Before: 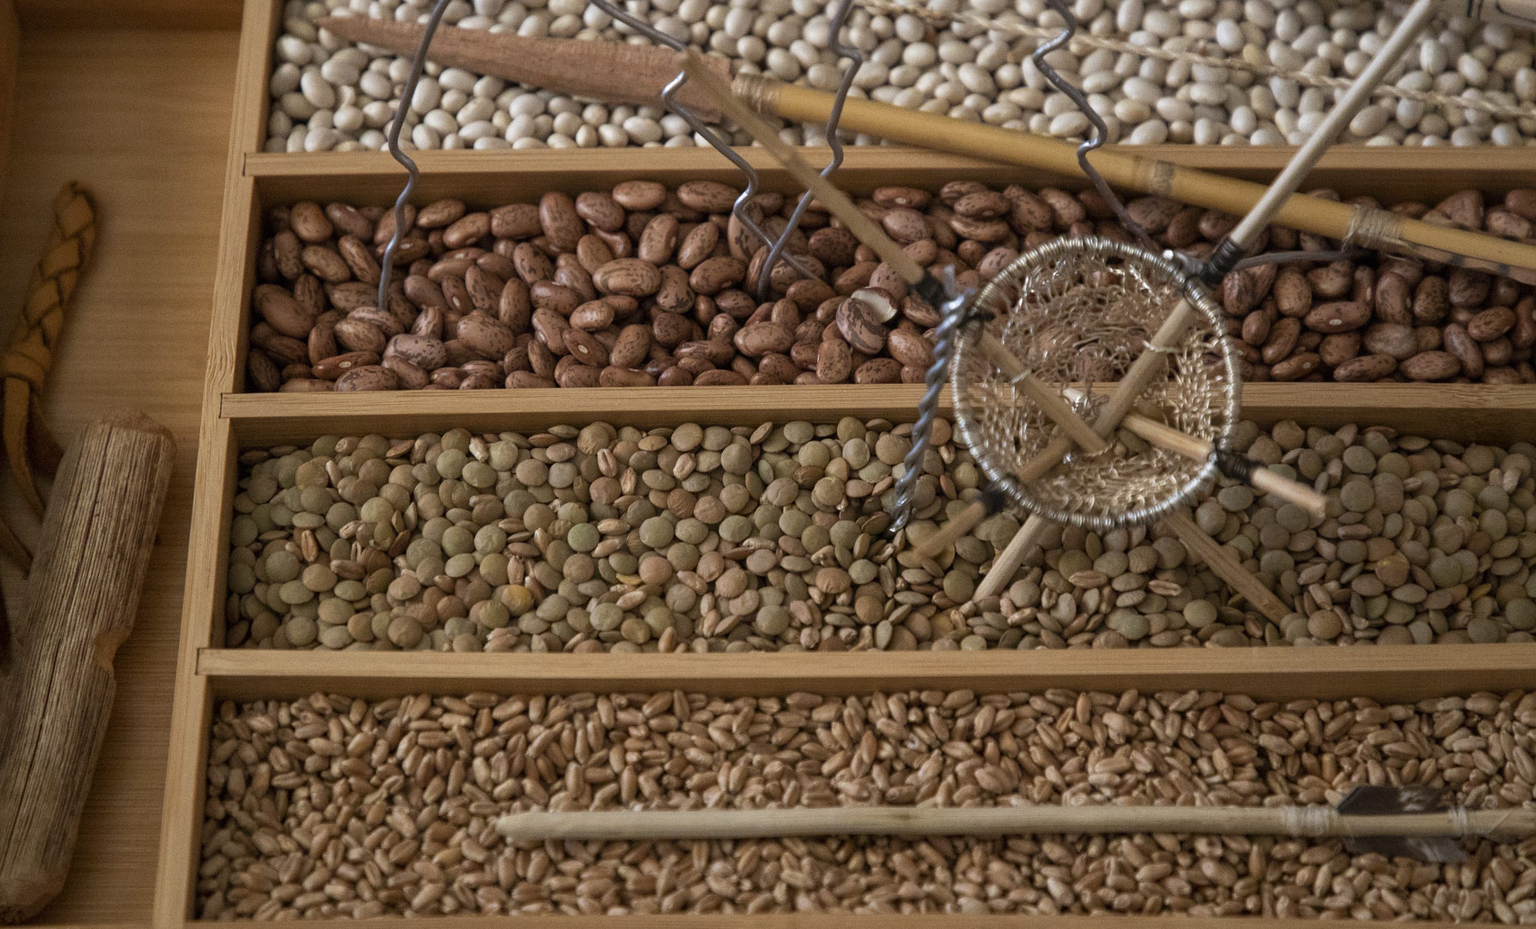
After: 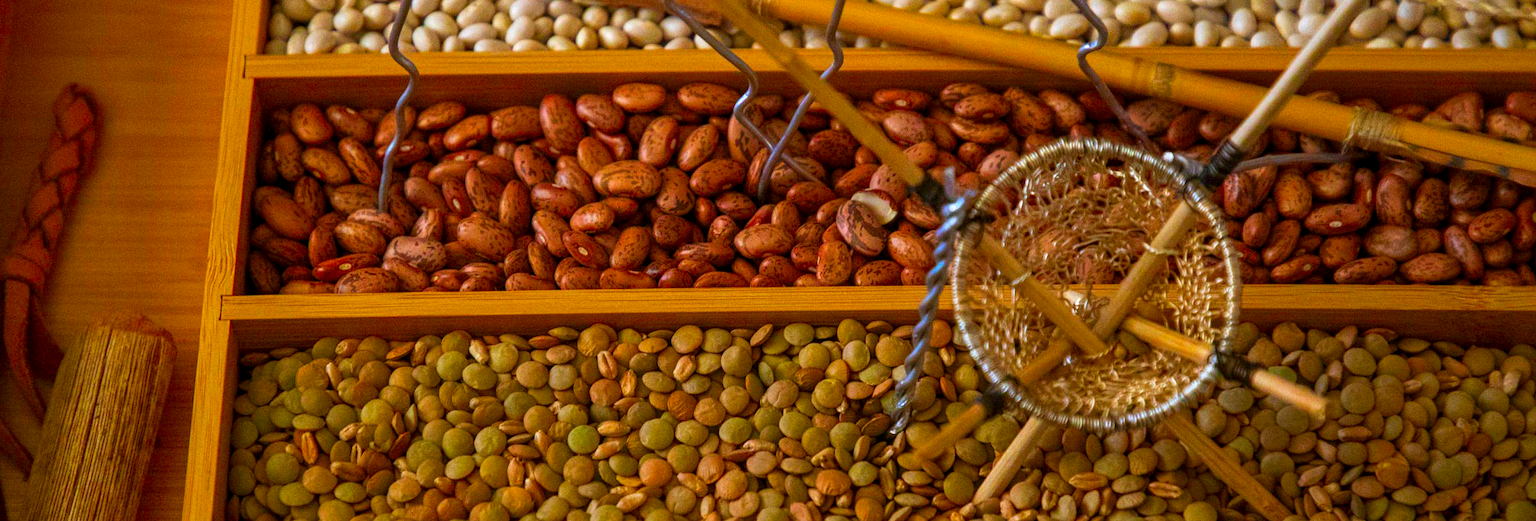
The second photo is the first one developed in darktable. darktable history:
crop and rotate: top 10.58%, bottom 33.192%
local contrast: on, module defaults
color correction: highlights b* -0.012, saturation 3
